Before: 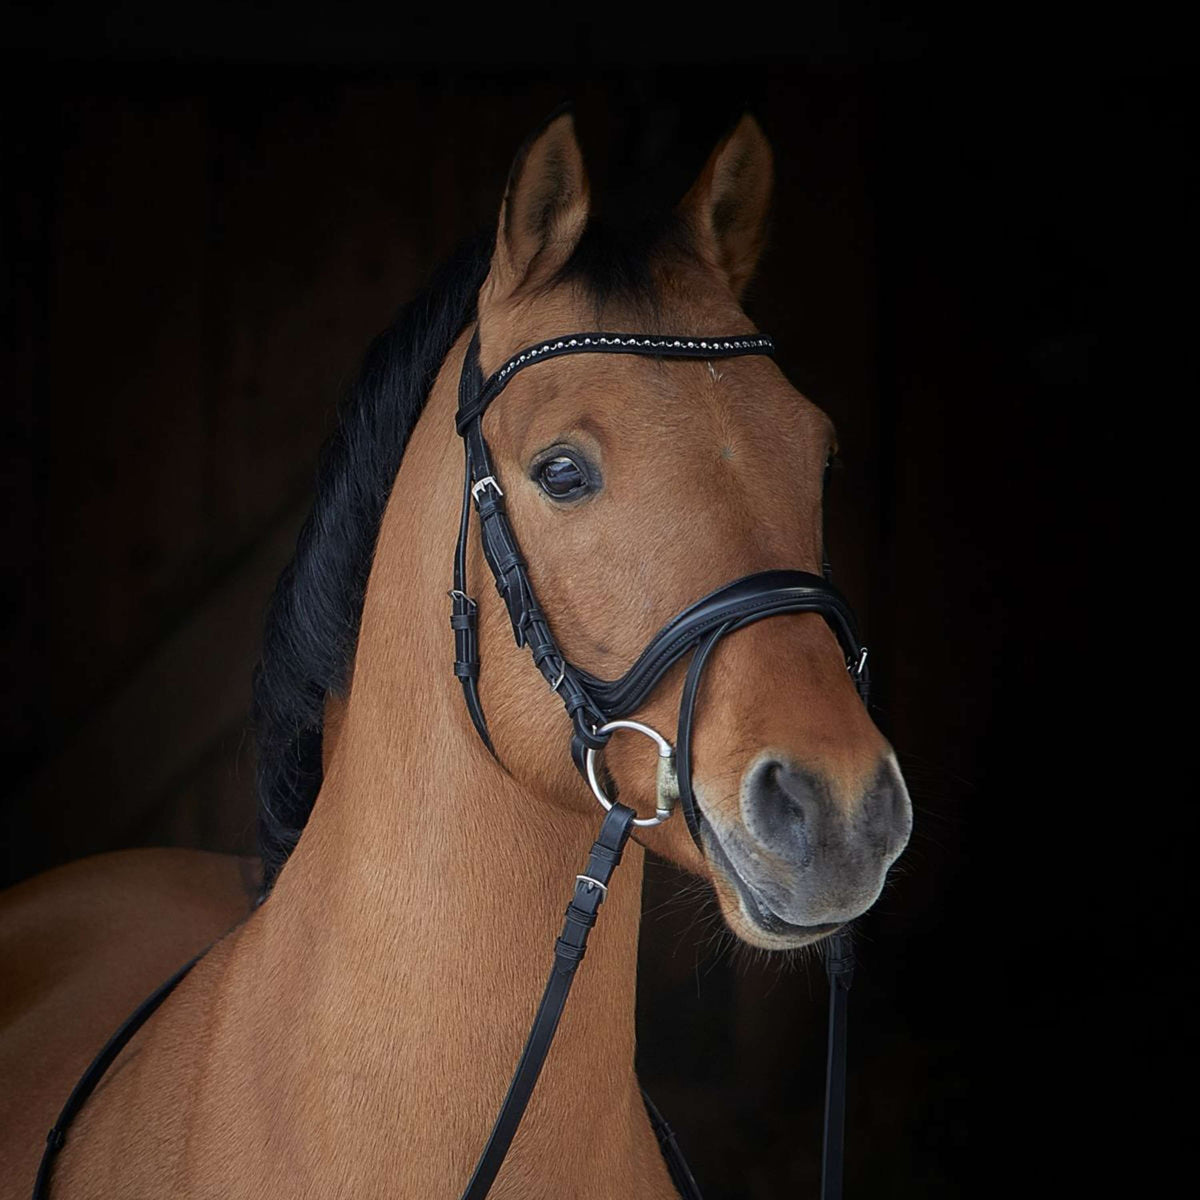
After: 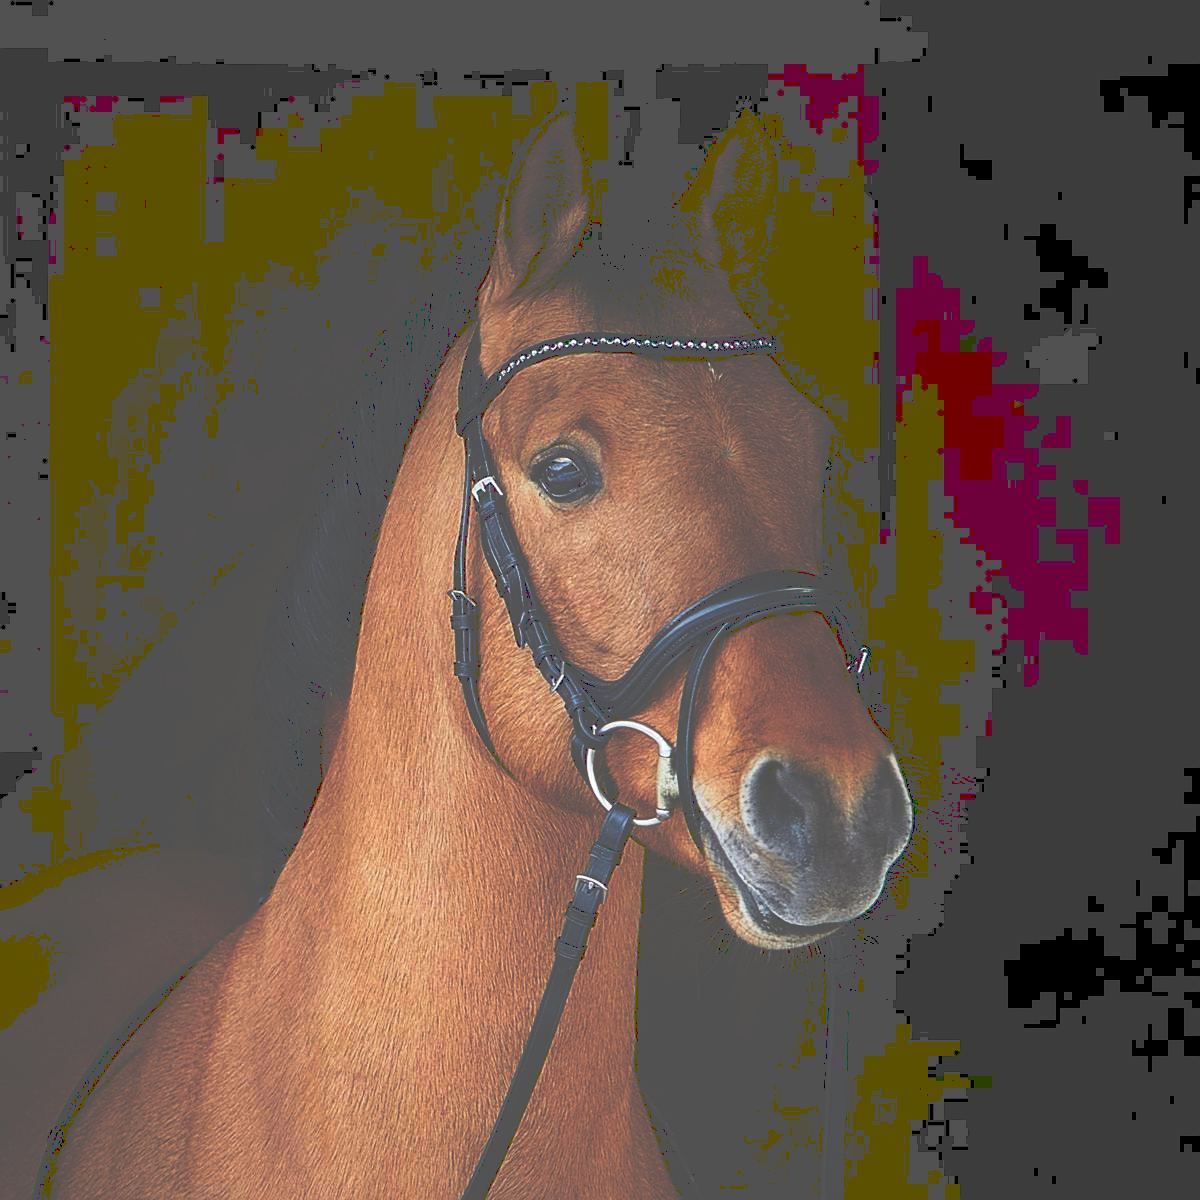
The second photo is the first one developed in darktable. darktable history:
tone curve: curves: ch0 [(0, 0) (0.003, 0.345) (0.011, 0.345) (0.025, 0.345) (0.044, 0.349) (0.069, 0.353) (0.1, 0.356) (0.136, 0.359) (0.177, 0.366) (0.224, 0.378) (0.277, 0.398) (0.335, 0.429) (0.399, 0.476) (0.468, 0.545) (0.543, 0.624) (0.623, 0.721) (0.709, 0.811) (0.801, 0.876) (0.898, 0.913) (1, 1)], preserve colors none
sharpen: radius 1.285, amount 0.292, threshold 0.053
contrast brightness saturation: contrast 0.169, saturation 0.318
